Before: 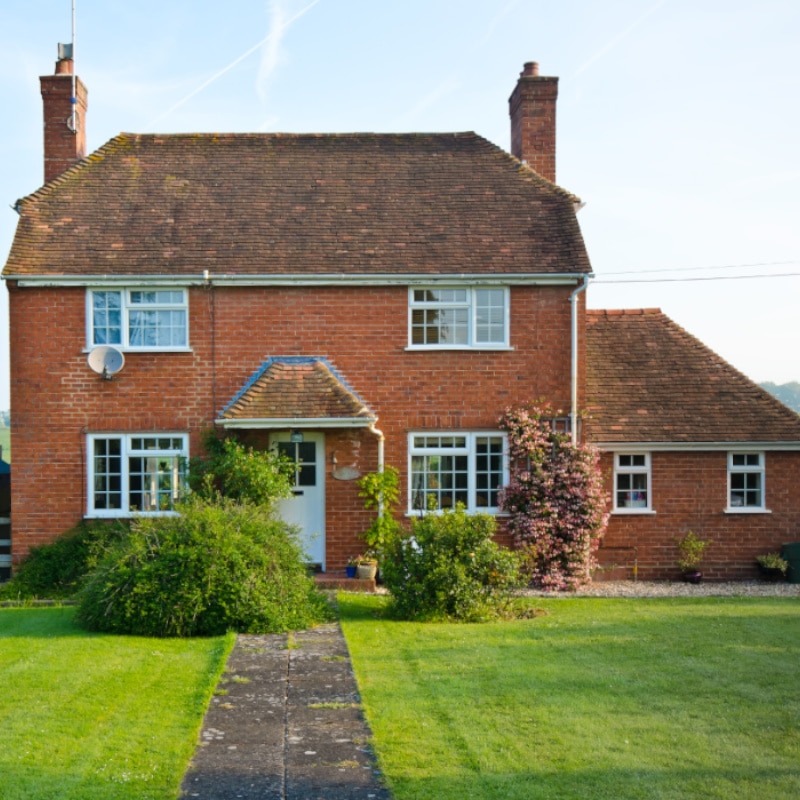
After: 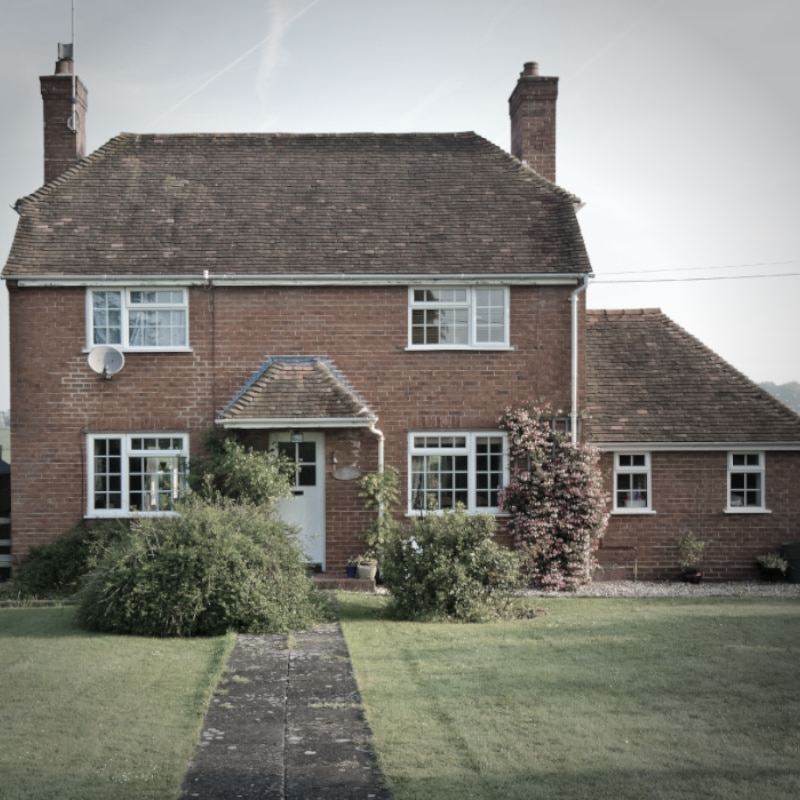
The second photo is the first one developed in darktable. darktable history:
vignetting: fall-off start 75.19%, brightness -0.459, saturation -0.291, width/height ratio 1.076
color zones: curves: ch1 [(0, 0.34) (0.143, 0.164) (0.286, 0.152) (0.429, 0.176) (0.571, 0.173) (0.714, 0.188) (0.857, 0.199) (1, 0.34)]
